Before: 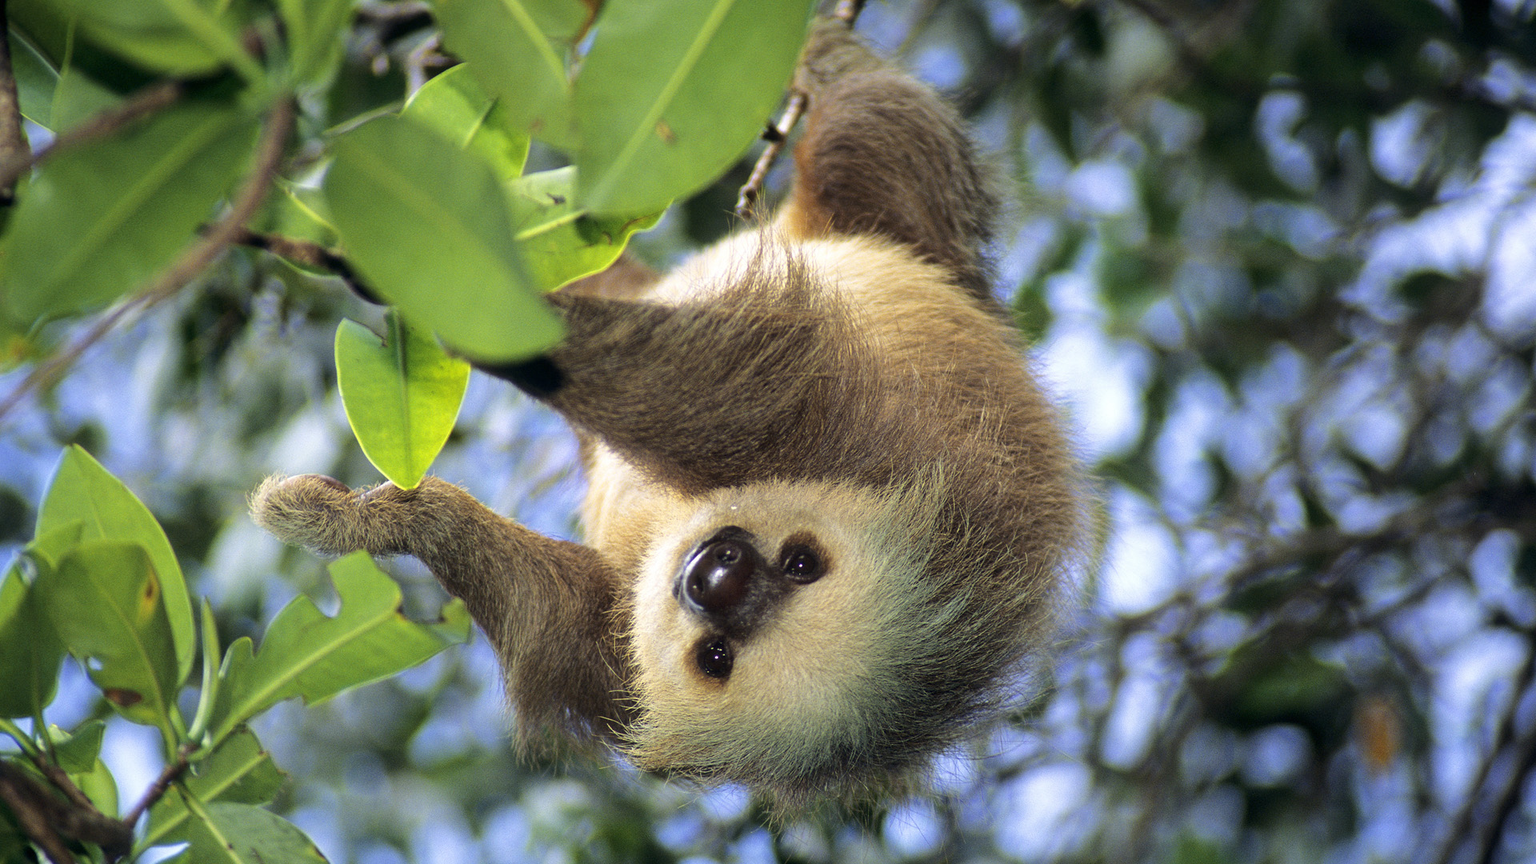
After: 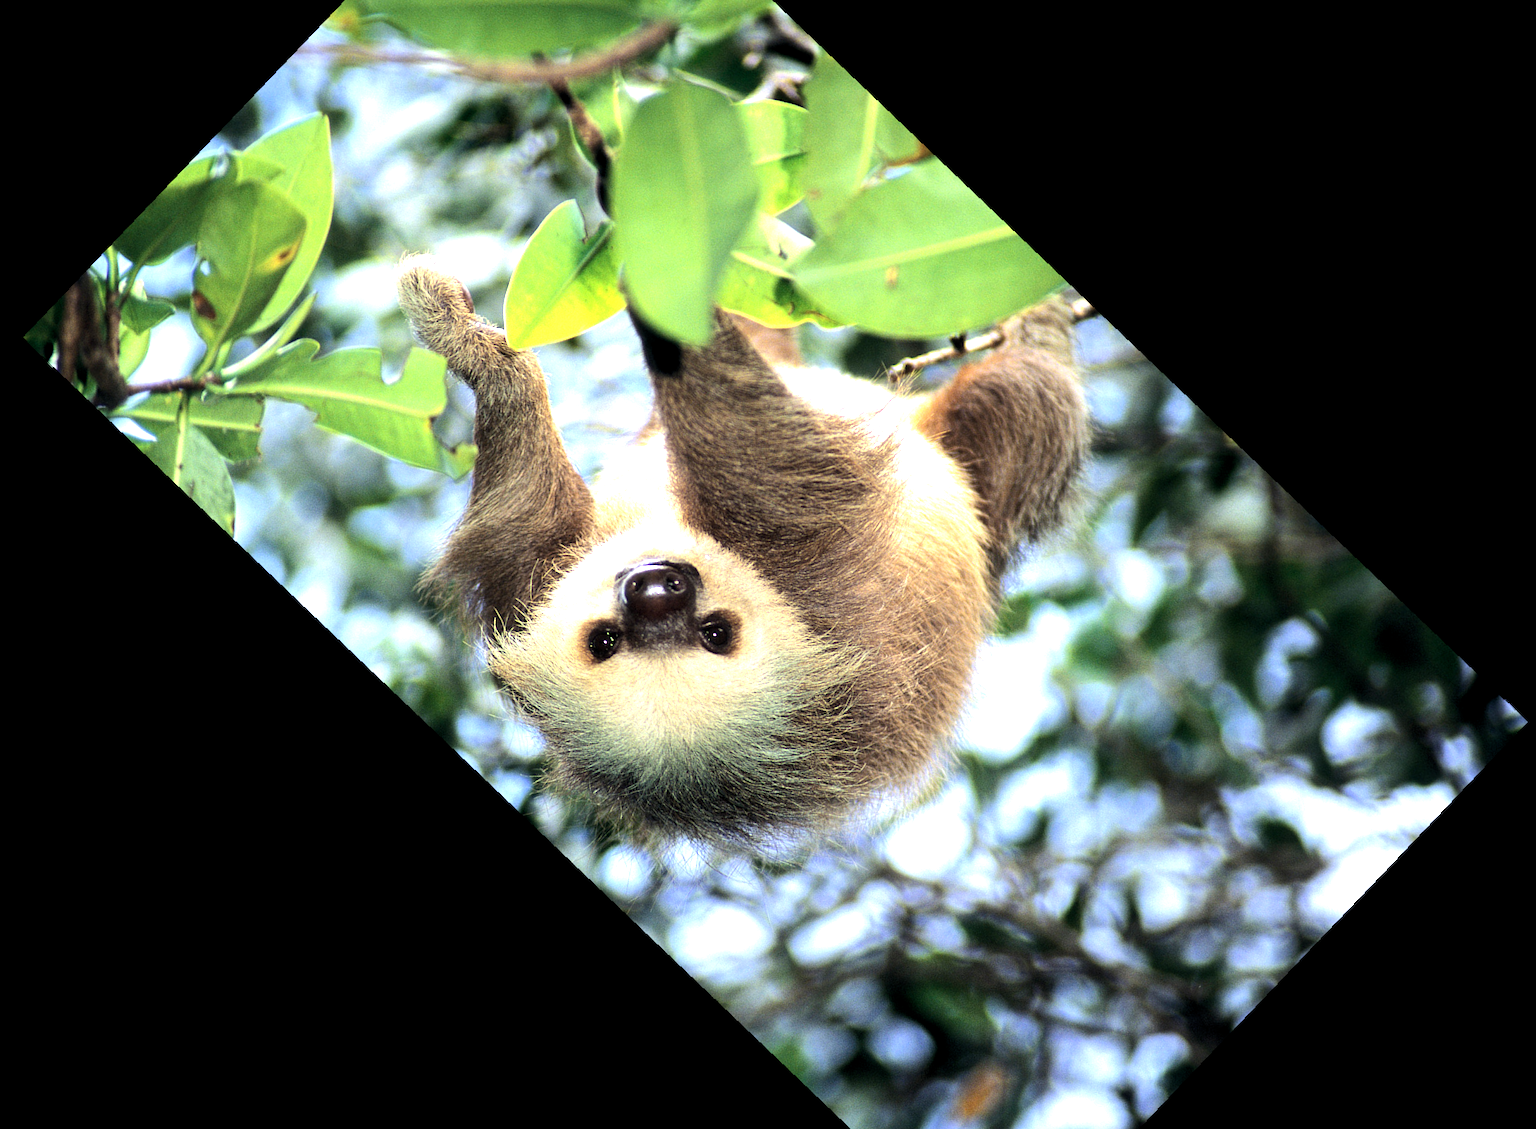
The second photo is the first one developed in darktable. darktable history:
rotate and perspective: rotation -2.56°, automatic cropping off
color correction: saturation 0.8
levels: levels [0.012, 0.367, 0.697]
tone equalizer: -8 EV -1.84 EV, -7 EV -1.16 EV, -6 EV -1.62 EV, smoothing diameter 25%, edges refinement/feathering 10, preserve details guided filter
crop and rotate: angle -46.26°, top 16.234%, right 0.912%, bottom 11.704%
